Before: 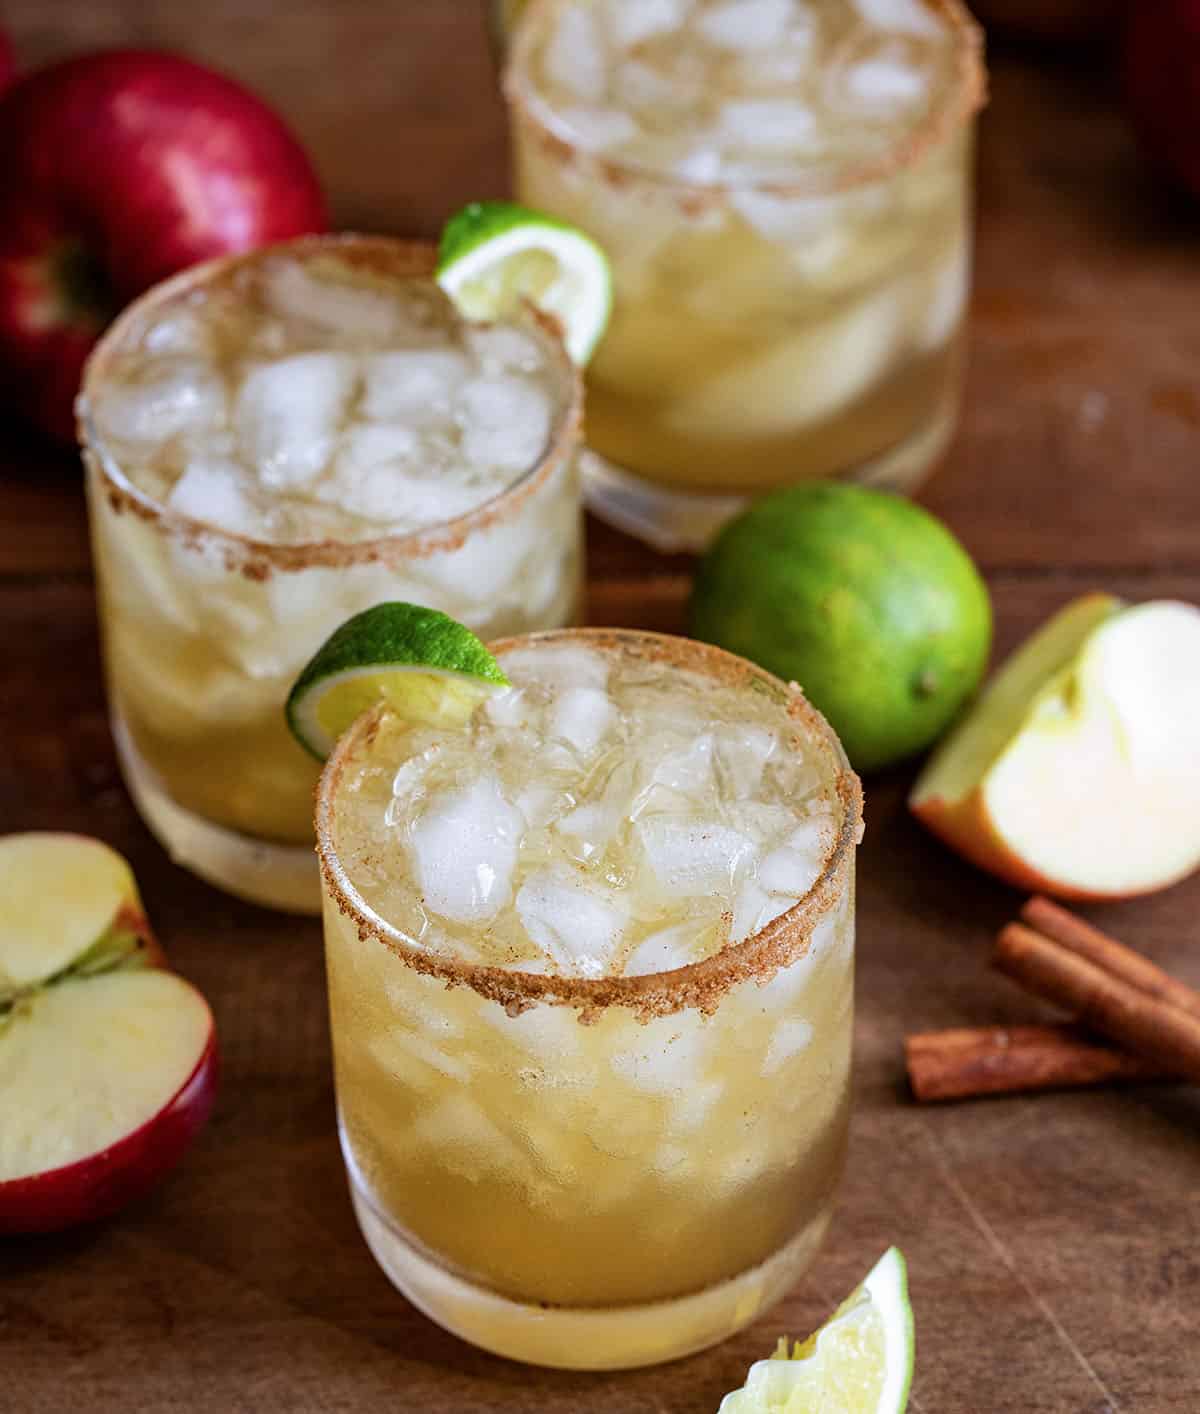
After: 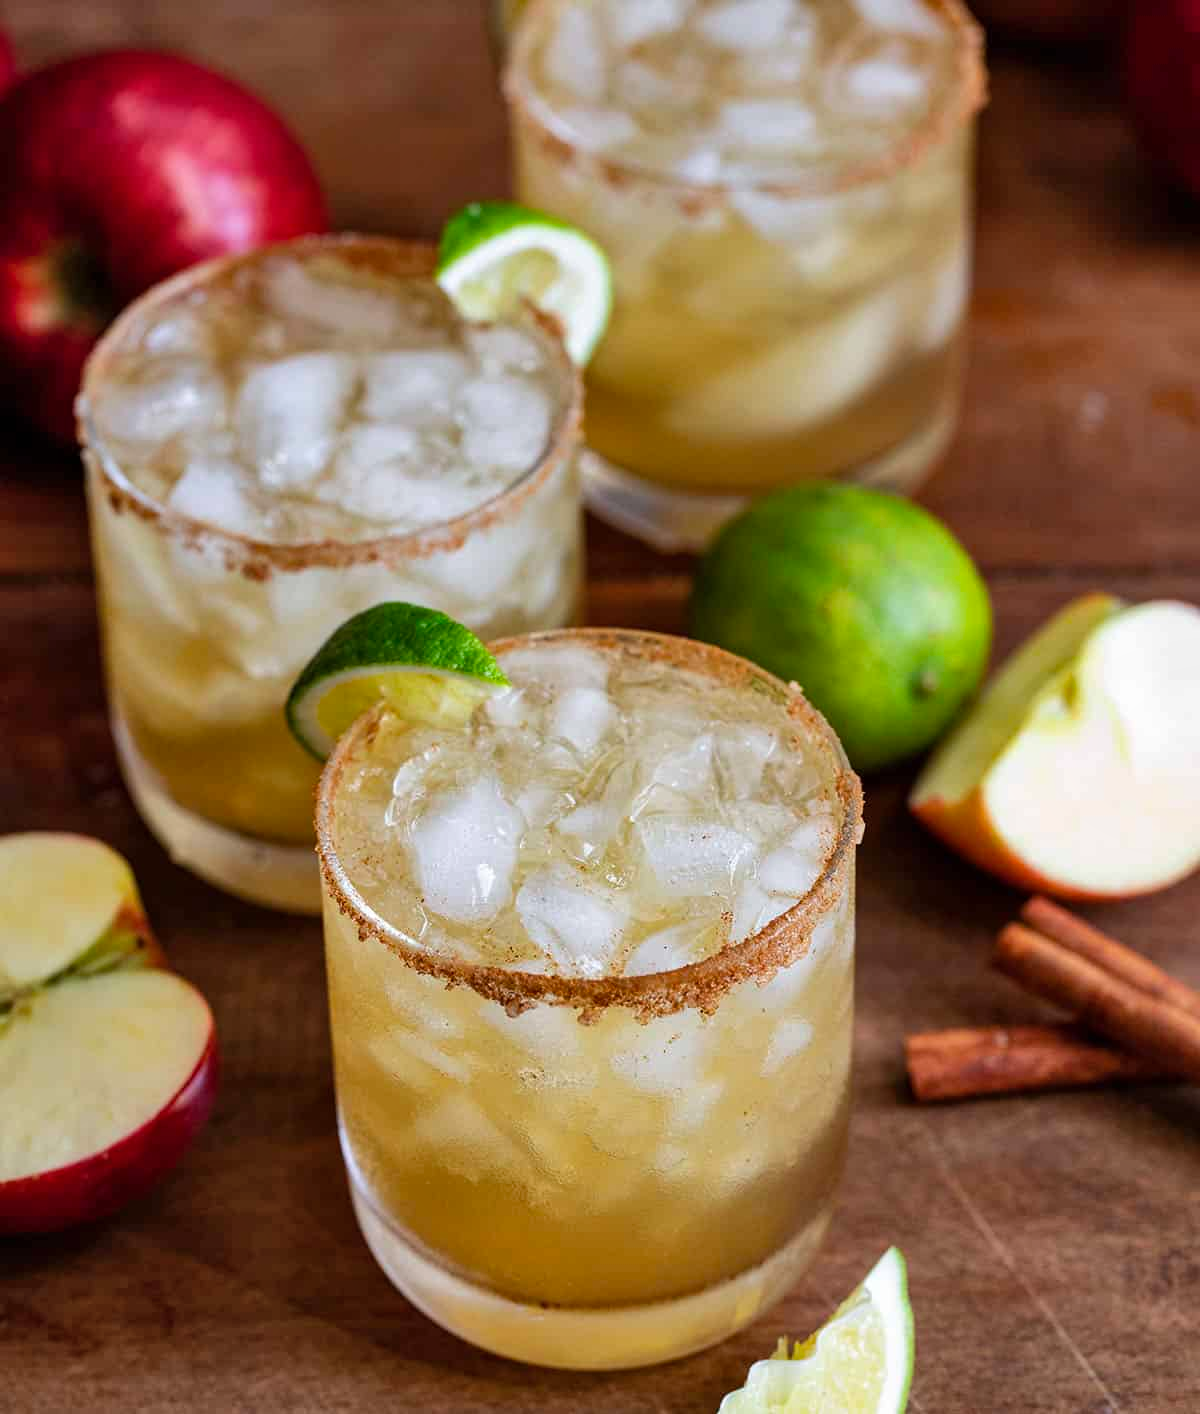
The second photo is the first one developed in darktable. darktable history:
contrast brightness saturation: saturation -0.067
shadows and highlights: low approximation 0.01, soften with gaussian
